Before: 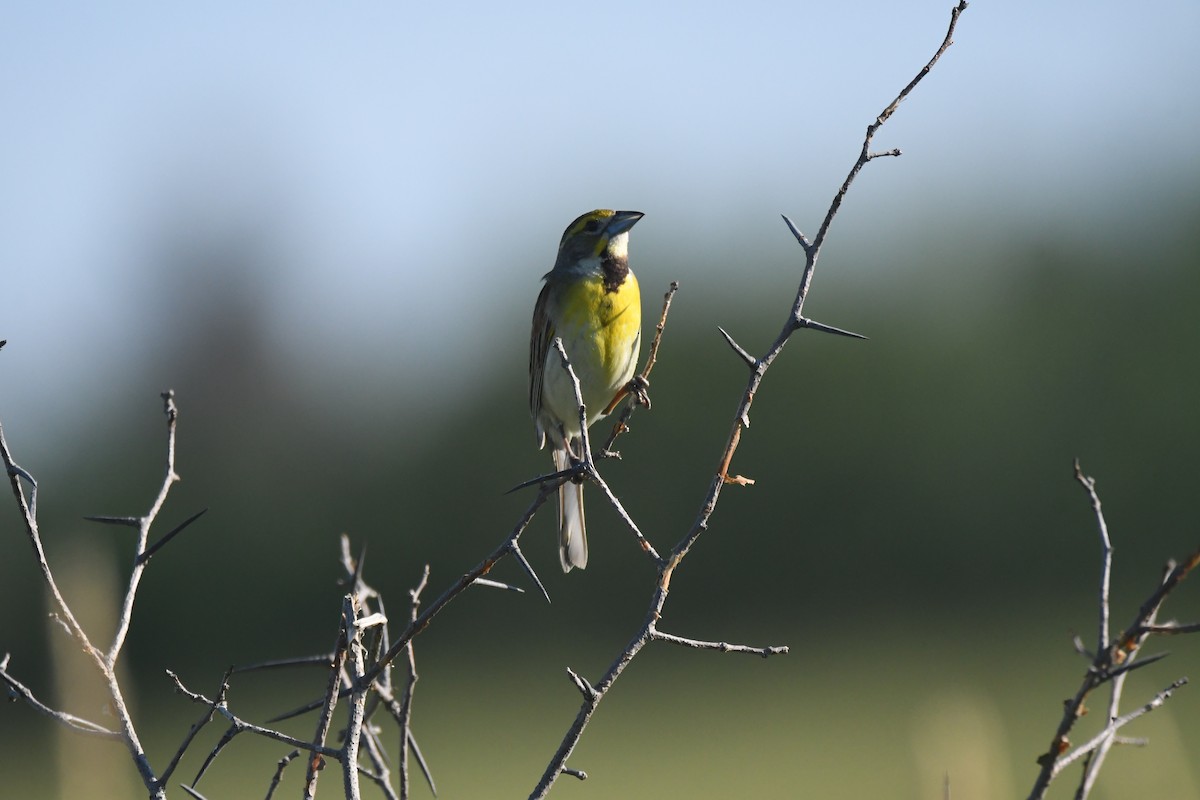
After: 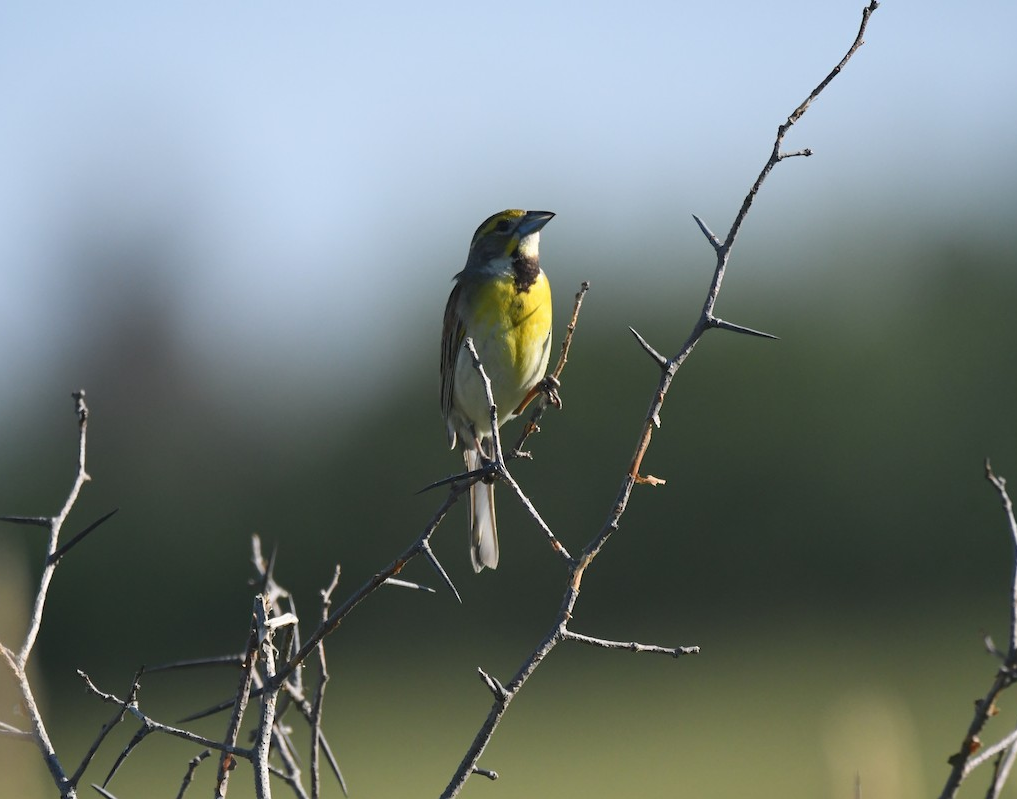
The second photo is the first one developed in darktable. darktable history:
crop: left 7.438%, right 7.801%
